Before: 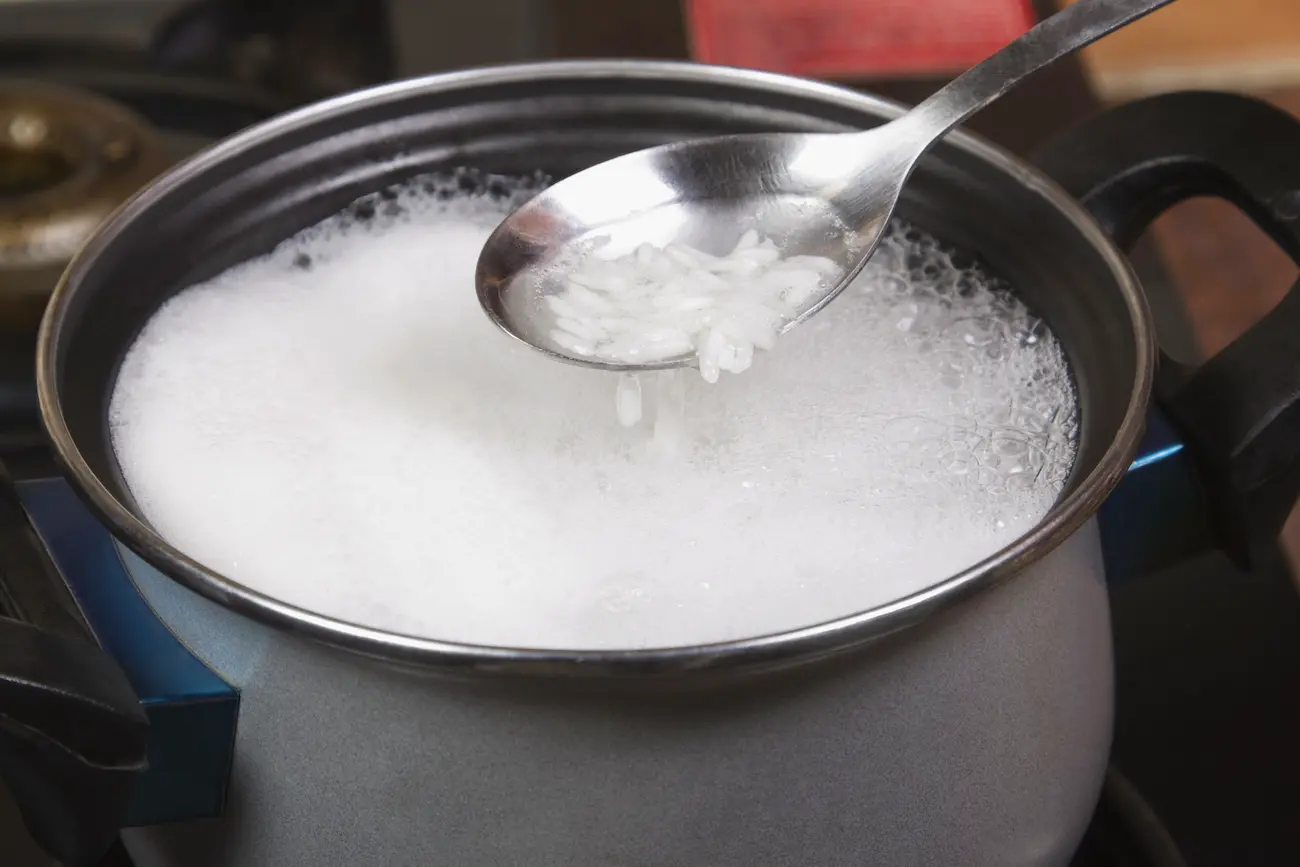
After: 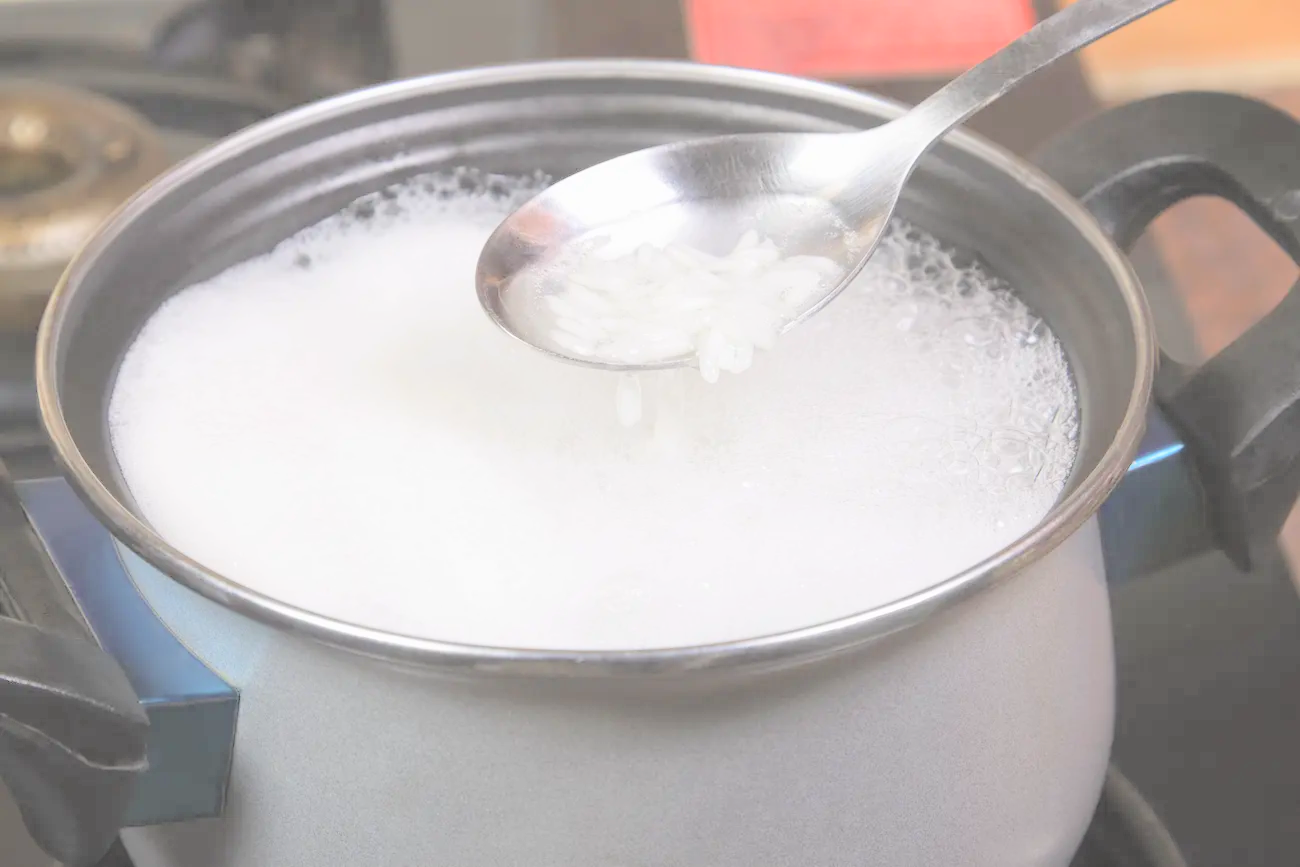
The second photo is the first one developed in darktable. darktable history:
contrast brightness saturation: brightness 0.996
